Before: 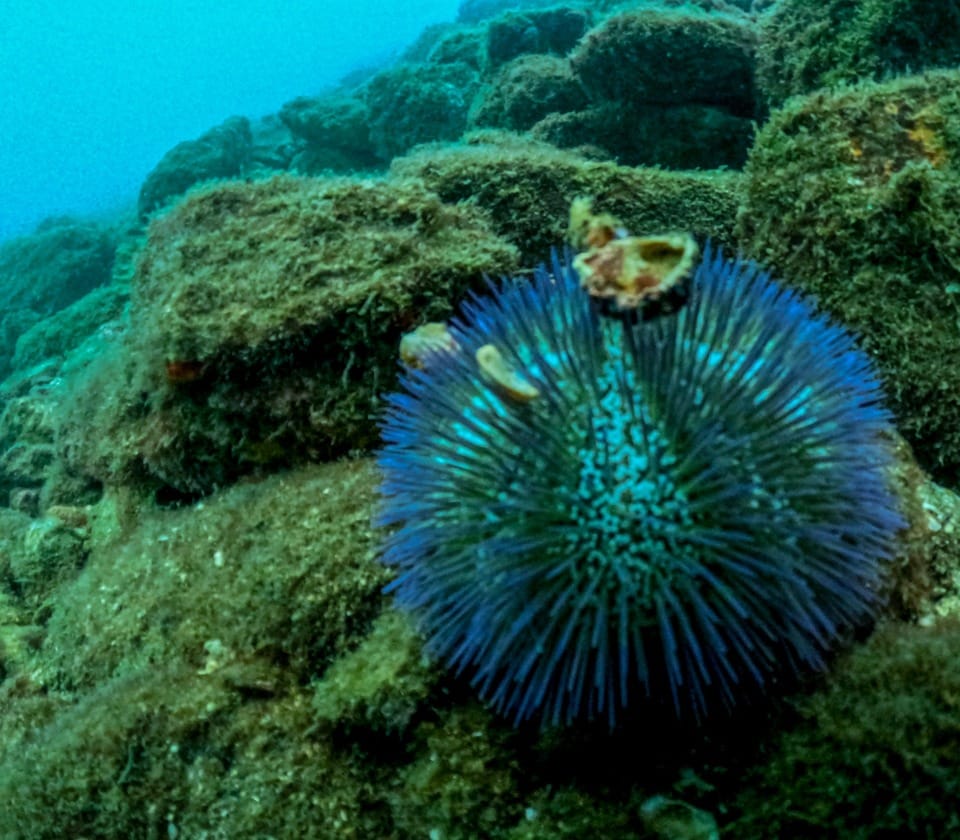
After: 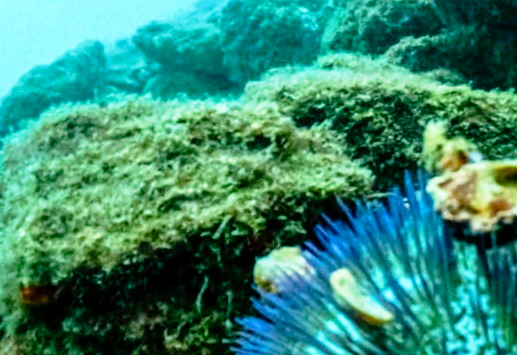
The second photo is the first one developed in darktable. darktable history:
base curve: curves: ch0 [(0, 0) (0.012, 0.01) (0.073, 0.168) (0.31, 0.711) (0.645, 0.957) (1, 1)], preserve colors none
crop: left 15.306%, top 9.065%, right 30.789%, bottom 48.638%
